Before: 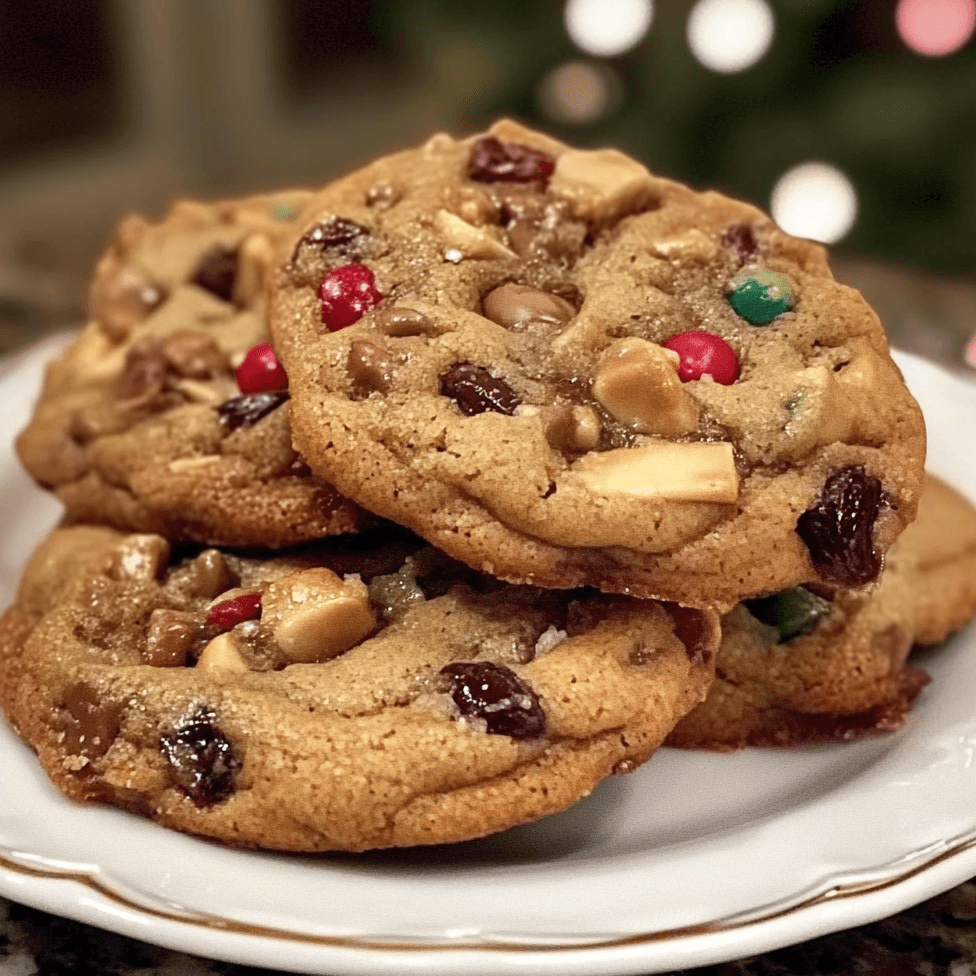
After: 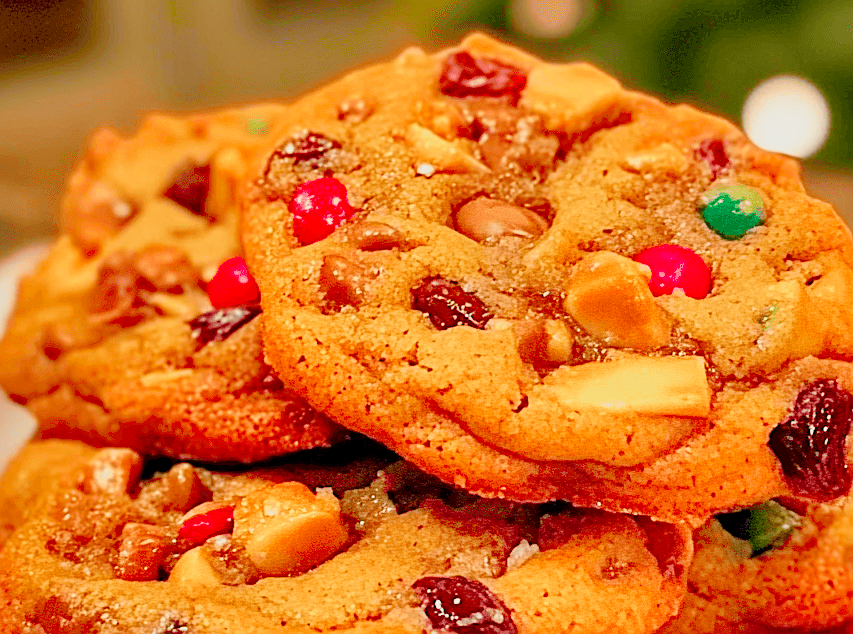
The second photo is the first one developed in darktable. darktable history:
crop: left 2.931%, top 8.831%, right 9.656%, bottom 26.109%
exposure: black level correction 0.001, exposure 1.82 EV, compensate exposure bias true, compensate highlight preservation false
shadows and highlights: soften with gaussian
filmic rgb: black relative exposure -7.04 EV, white relative exposure 6.01 EV, target black luminance 0%, hardness 2.76, latitude 60.76%, contrast 0.704, highlights saturation mix 10.68%, shadows ↔ highlights balance -0.134%, iterations of high-quality reconstruction 0
color correction: highlights b* -0.054, saturation 2.14
sharpen: on, module defaults
tone equalizer: edges refinement/feathering 500, mask exposure compensation -1.57 EV, preserve details no
